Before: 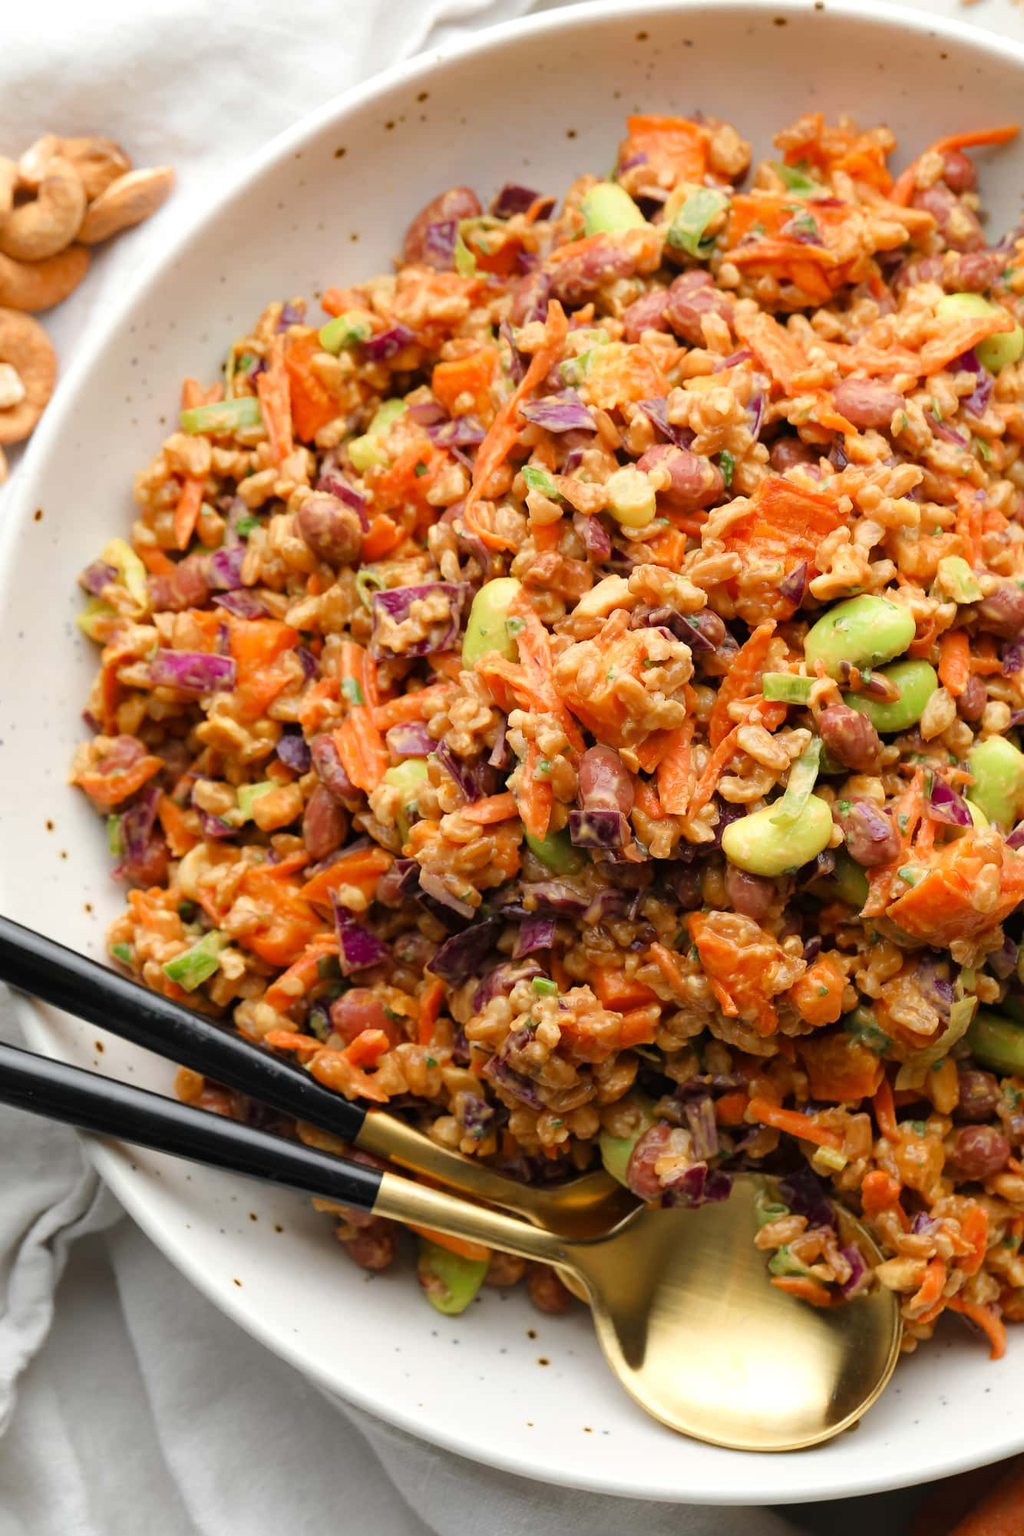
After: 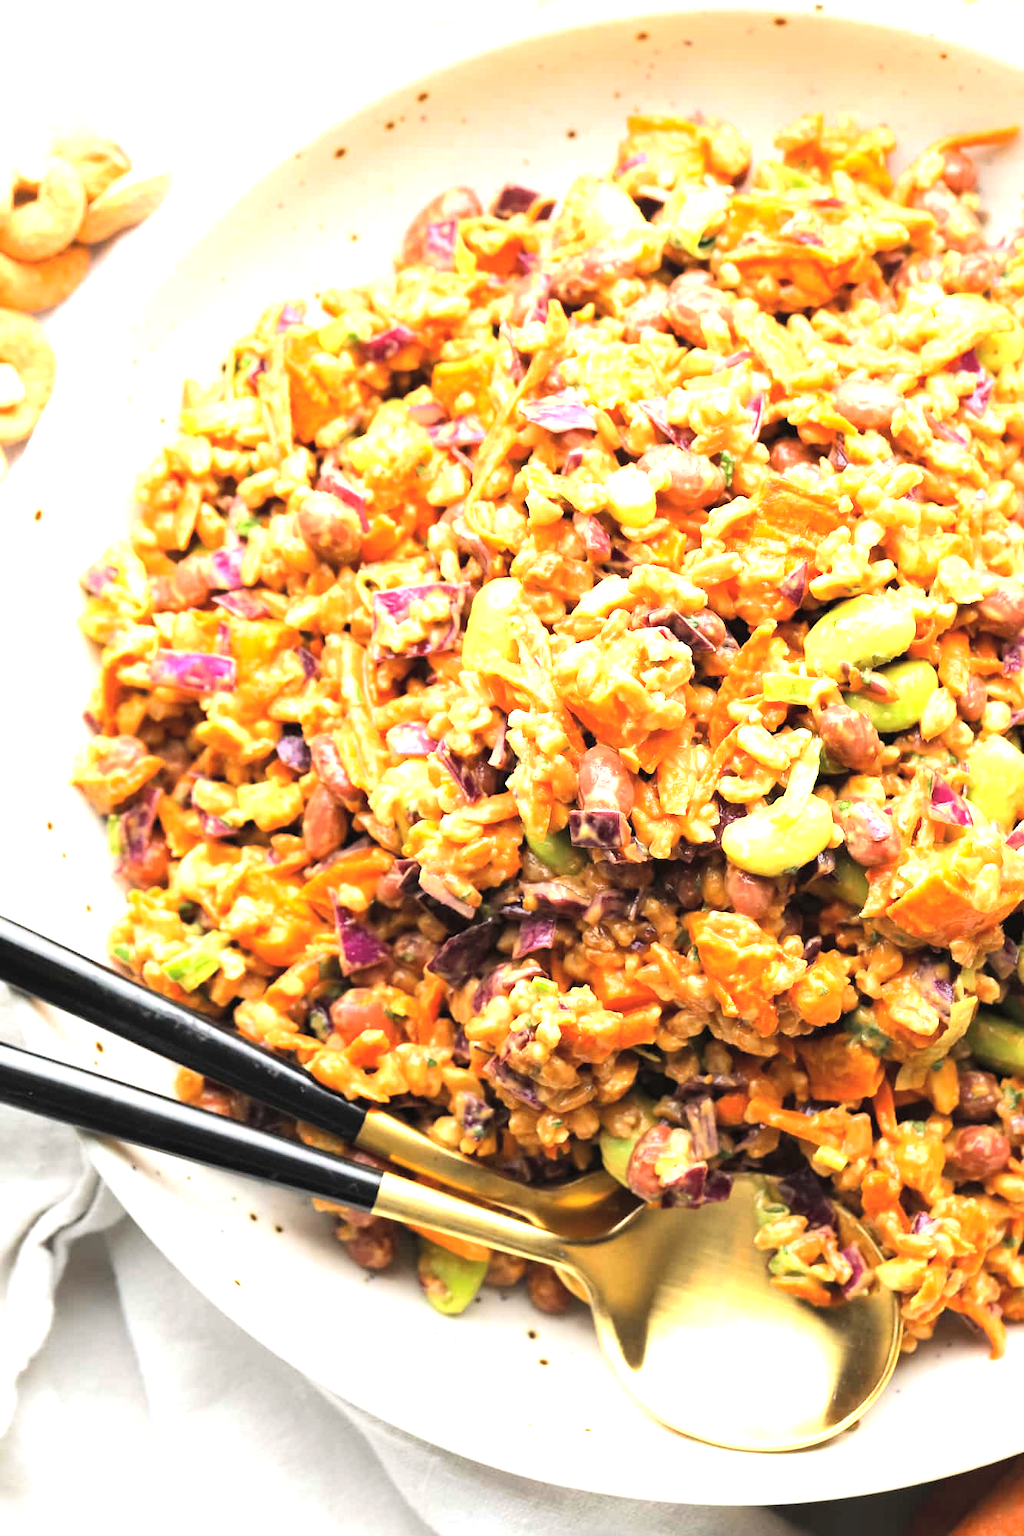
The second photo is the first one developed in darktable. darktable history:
exposure: black level correction 0, exposure 1 EV, compensate highlight preservation false
contrast brightness saturation: brightness 0.141
tone equalizer: -8 EV -0.769 EV, -7 EV -0.721 EV, -6 EV -0.577 EV, -5 EV -0.379 EV, -3 EV 0.383 EV, -2 EV 0.6 EV, -1 EV 0.674 EV, +0 EV 0.768 EV, edges refinement/feathering 500, mask exposure compensation -1.57 EV, preserve details no
